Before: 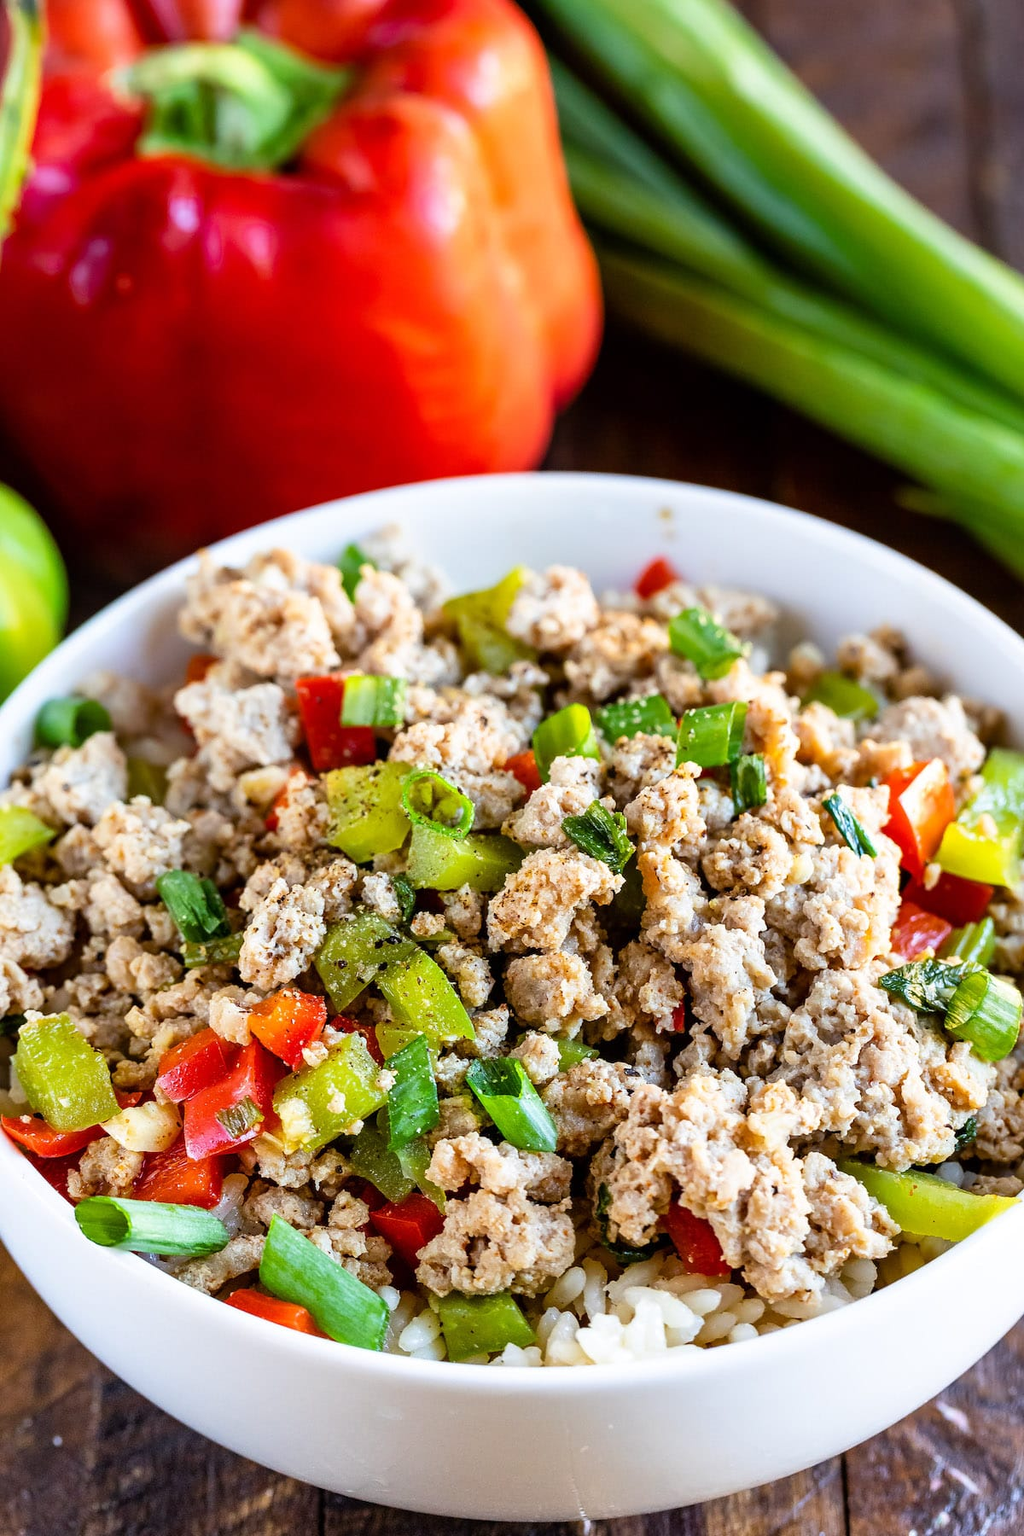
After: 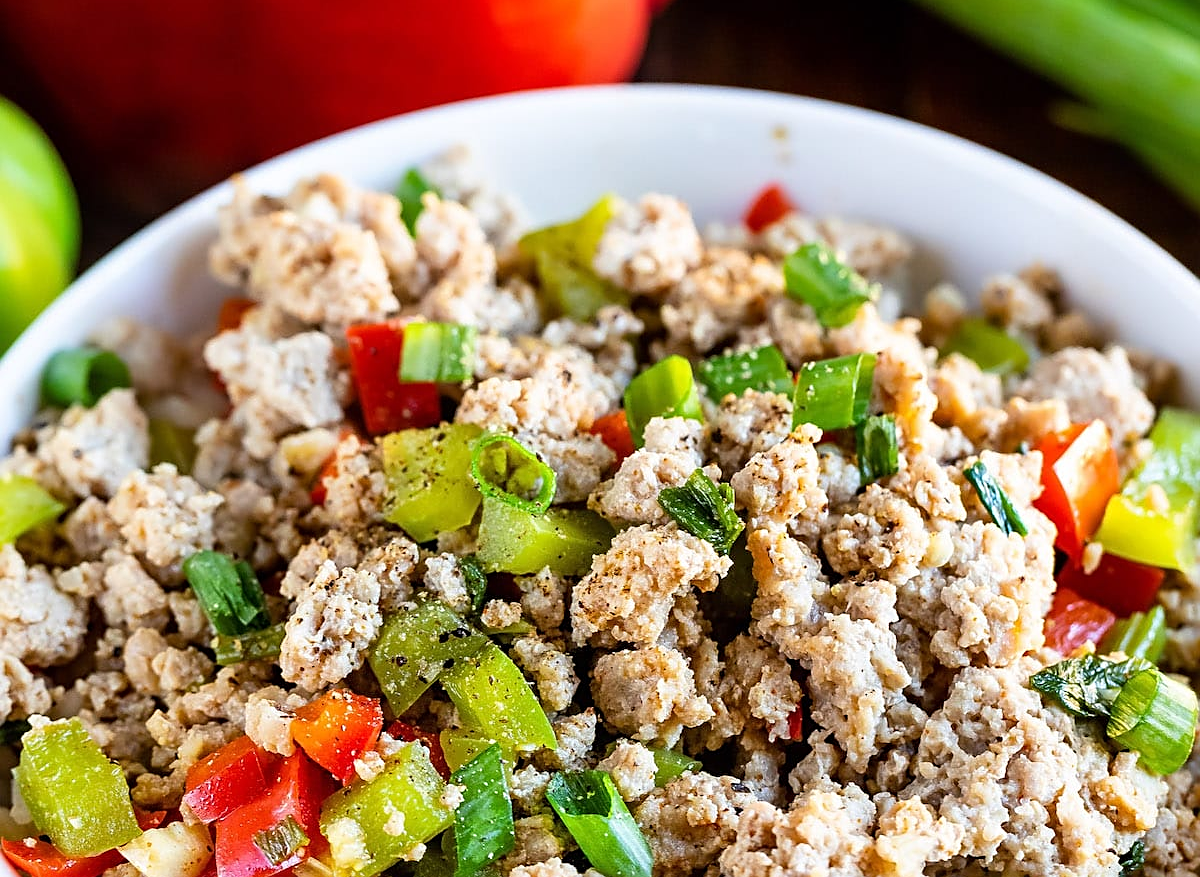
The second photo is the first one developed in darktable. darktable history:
crop and rotate: top 26.062%, bottom 25.161%
sharpen: on, module defaults
